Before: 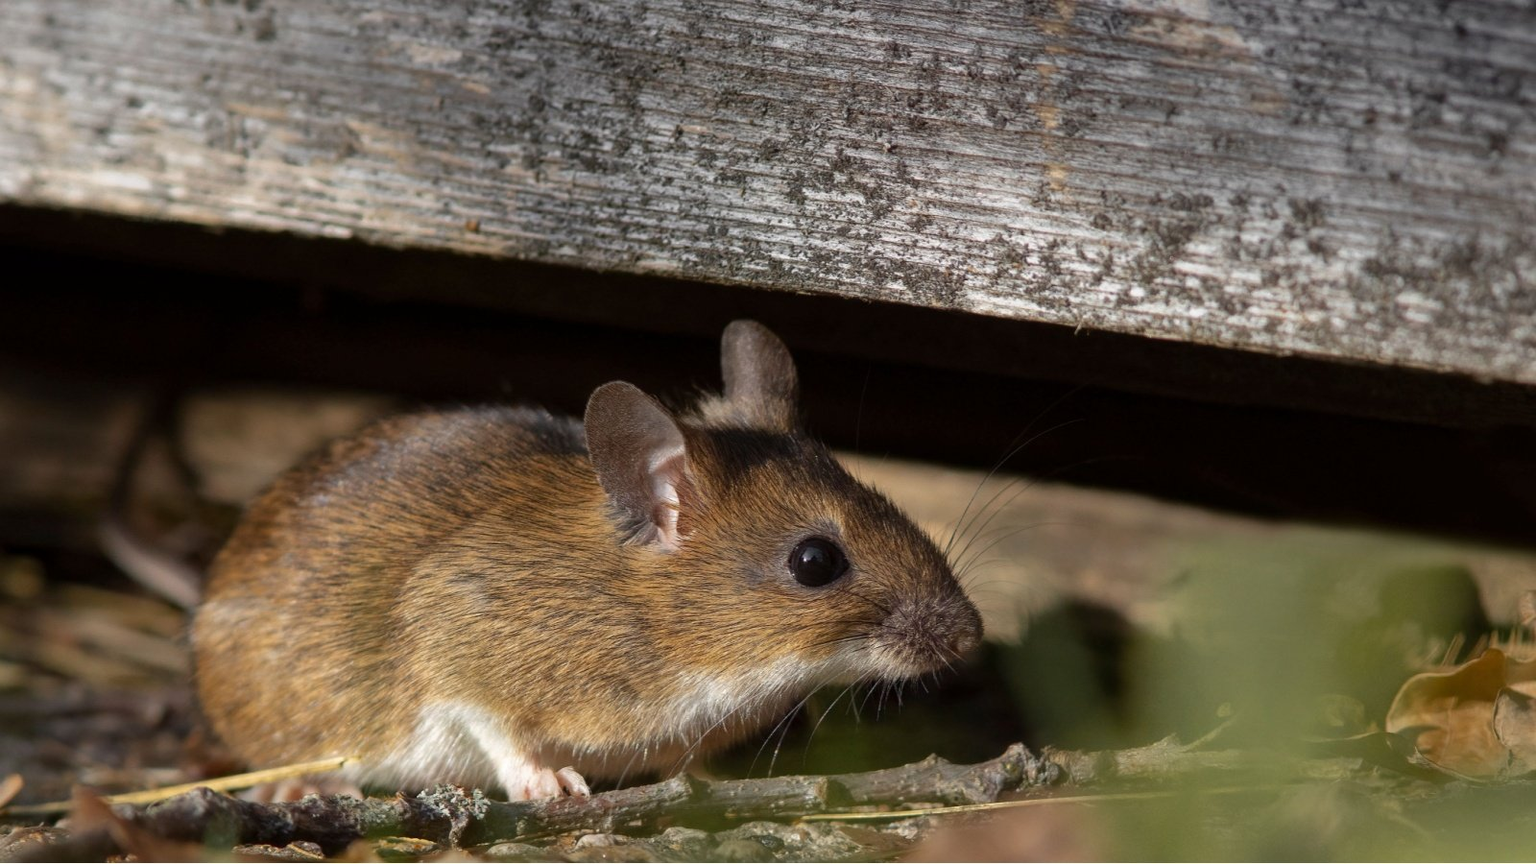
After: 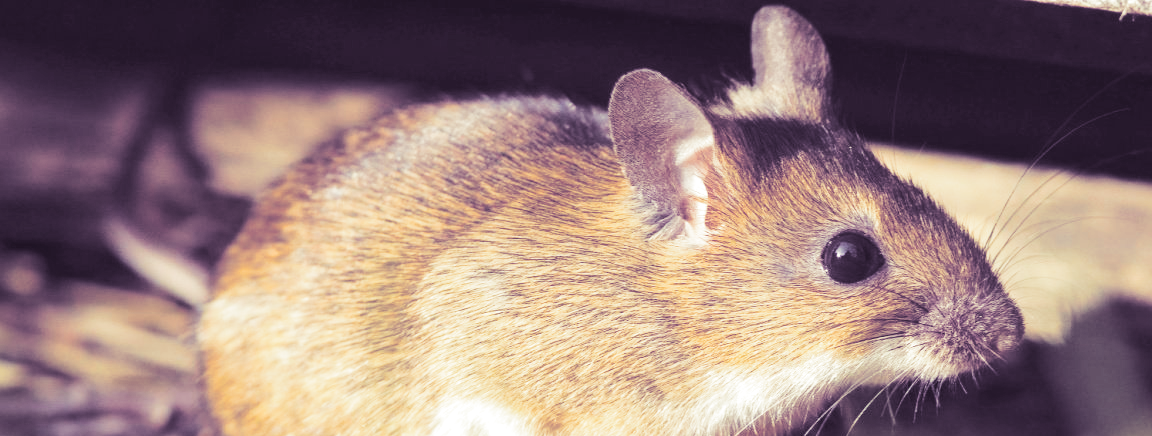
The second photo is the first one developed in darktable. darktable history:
split-toning: shadows › hue 266.4°, shadows › saturation 0.4, highlights › hue 61.2°, highlights › saturation 0.3, compress 0%
contrast brightness saturation: brightness 0.09, saturation 0.19
exposure: black level correction 0, exposure 0.7 EV, compensate exposure bias true, compensate highlight preservation false
crop: top 36.498%, right 27.964%, bottom 14.995%
base curve: curves: ch0 [(0, 0.007) (0.028, 0.063) (0.121, 0.311) (0.46, 0.743) (0.859, 0.957) (1, 1)], preserve colors none
